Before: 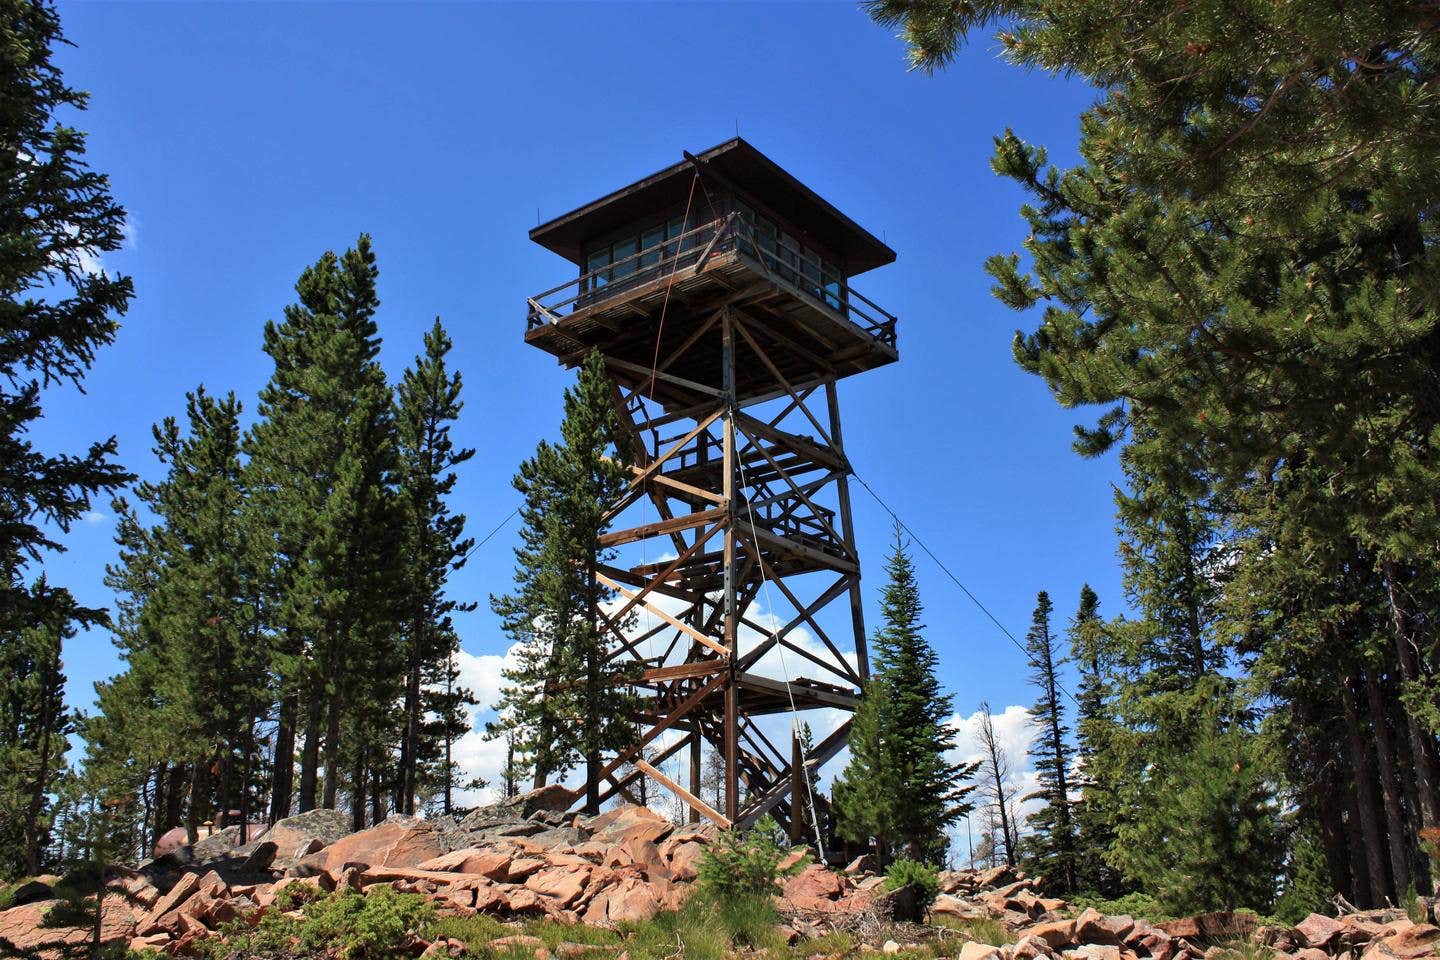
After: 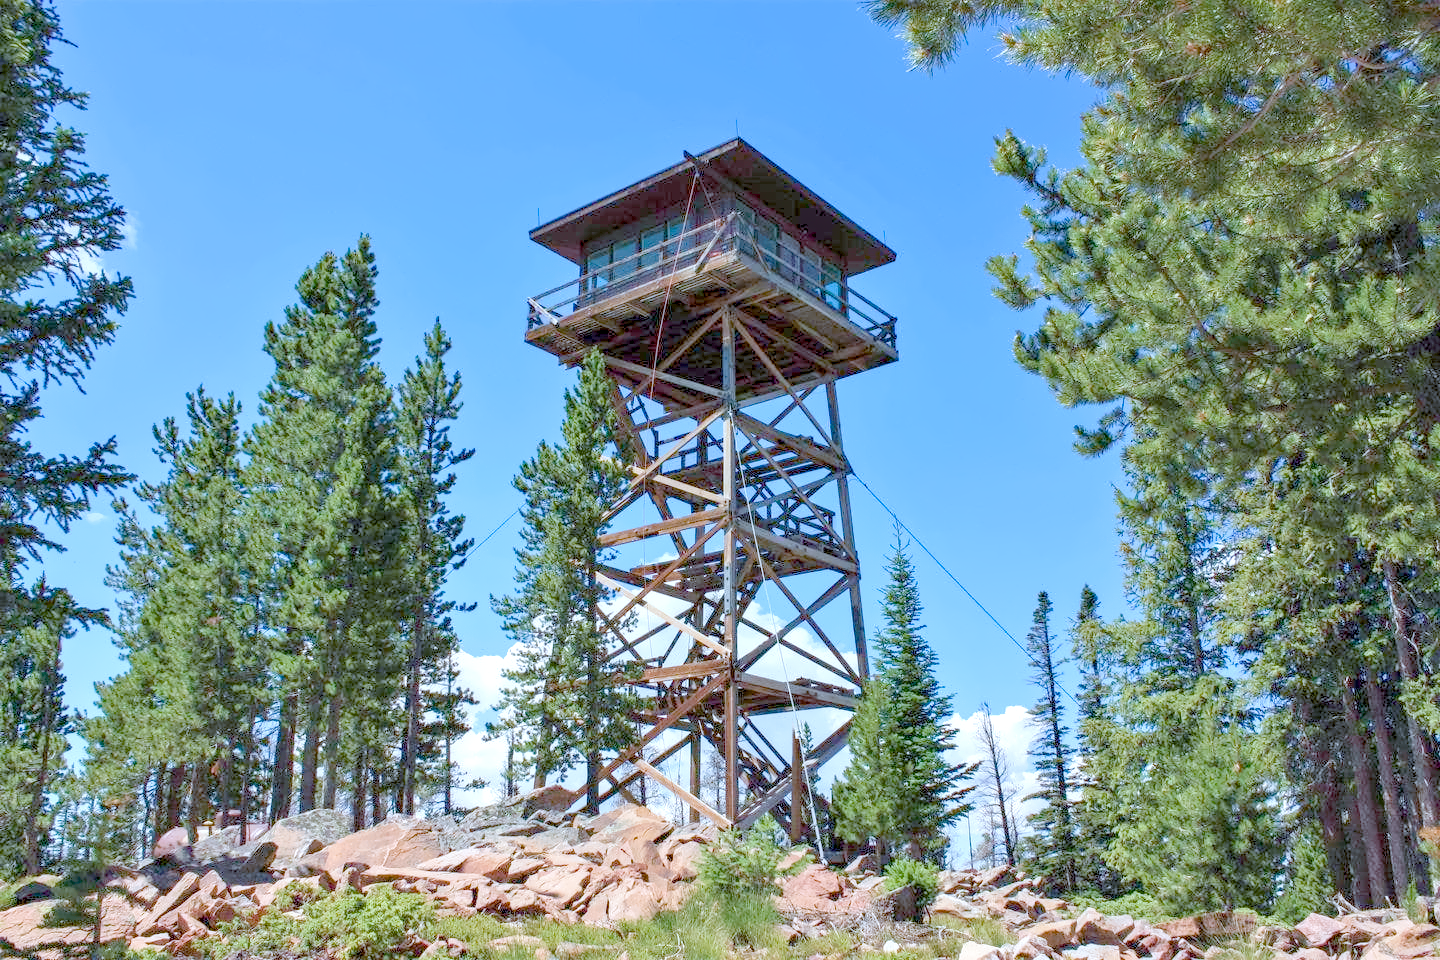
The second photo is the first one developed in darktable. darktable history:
local contrast: on, module defaults
color calibration: x 0.37, y 0.382, temperature 4313.32 K
denoise (profiled): preserve shadows 1.43, scattering 0.005, a [-1, 0, 0], compensate highlight preservation false
haze removal: compatibility mode true, adaptive false
highlight reconstruction: on, module defaults
lens correction: scale 1, crop 1, focal 35, aperture 16, distance 1.55, camera "Canon EOS RP", lens "Canon RF 35mm F1.8 MACRO IS STM"
velvia: on, module defaults
color balance rgb: perceptual saturation grading › global saturation 35%, perceptual saturation grading › highlights -25%, perceptual saturation grading › shadows 50%
